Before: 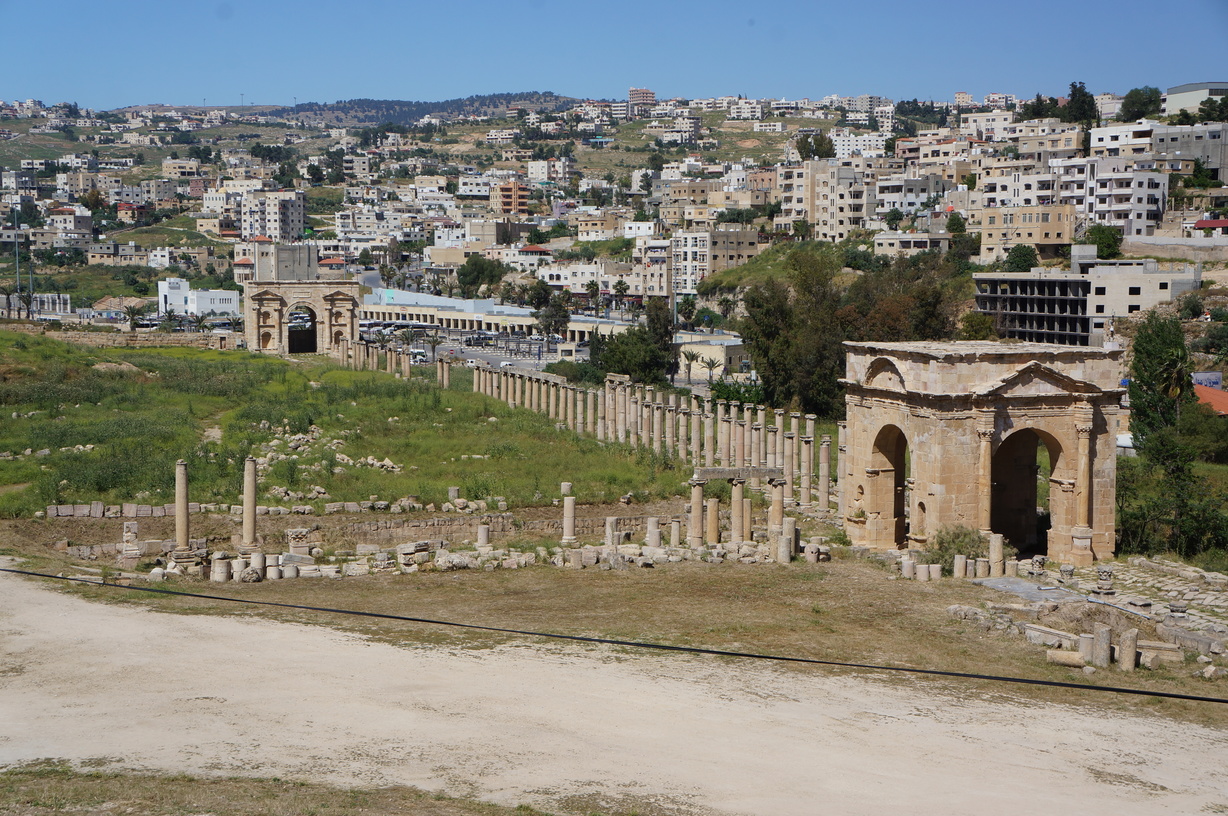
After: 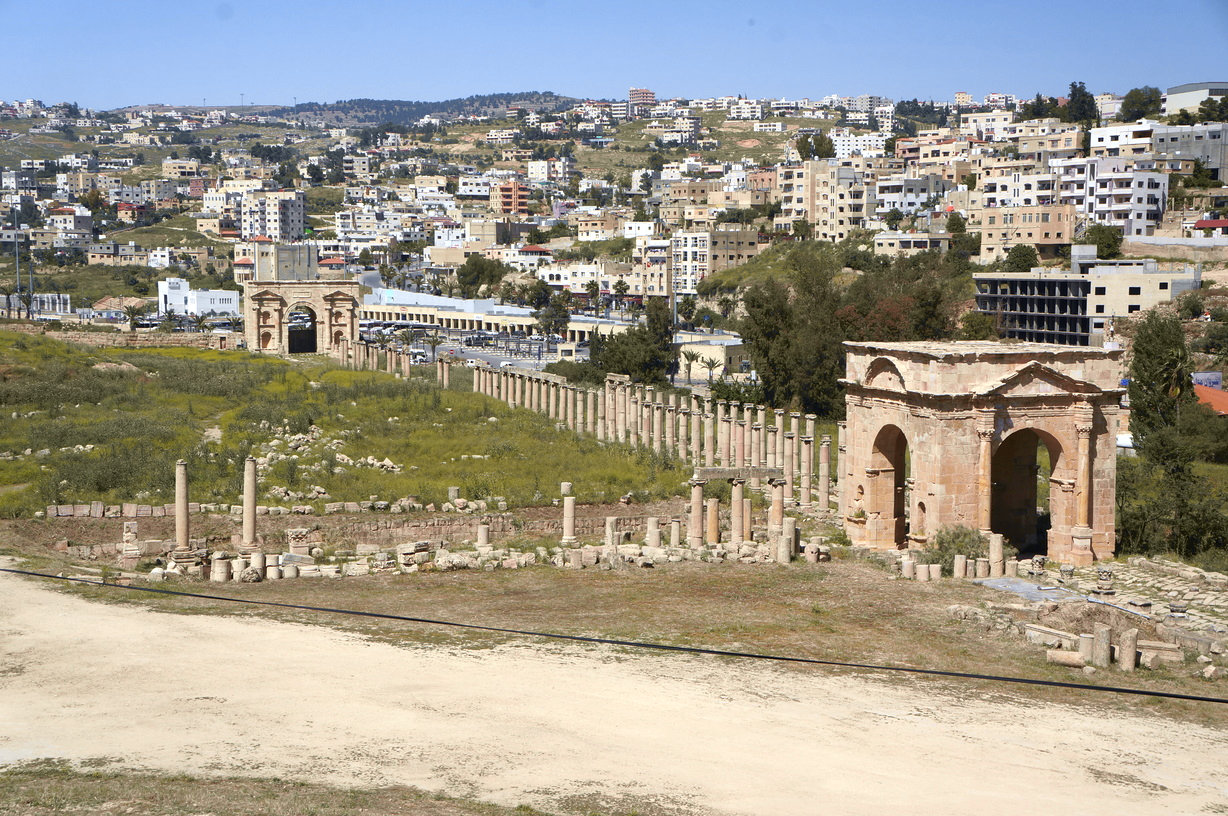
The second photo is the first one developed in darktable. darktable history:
exposure: exposure 0.6 EV, compensate highlight preservation false
tone curve: curves: ch0 [(0, 0) (0.15, 0.17) (0.452, 0.437) (0.611, 0.588) (0.751, 0.749) (1, 1)]; ch1 [(0, 0) (0.325, 0.327) (0.412, 0.45) (0.453, 0.484) (0.5, 0.499) (0.541, 0.55) (0.617, 0.612) (0.695, 0.697) (1, 1)]; ch2 [(0, 0) (0.386, 0.397) (0.452, 0.459) (0.505, 0.498) (0.524, 0.547) (0.574, 0.566) (0.633, 0.641) (1, 1)], color space Lab, independent channels, preserve colors none
